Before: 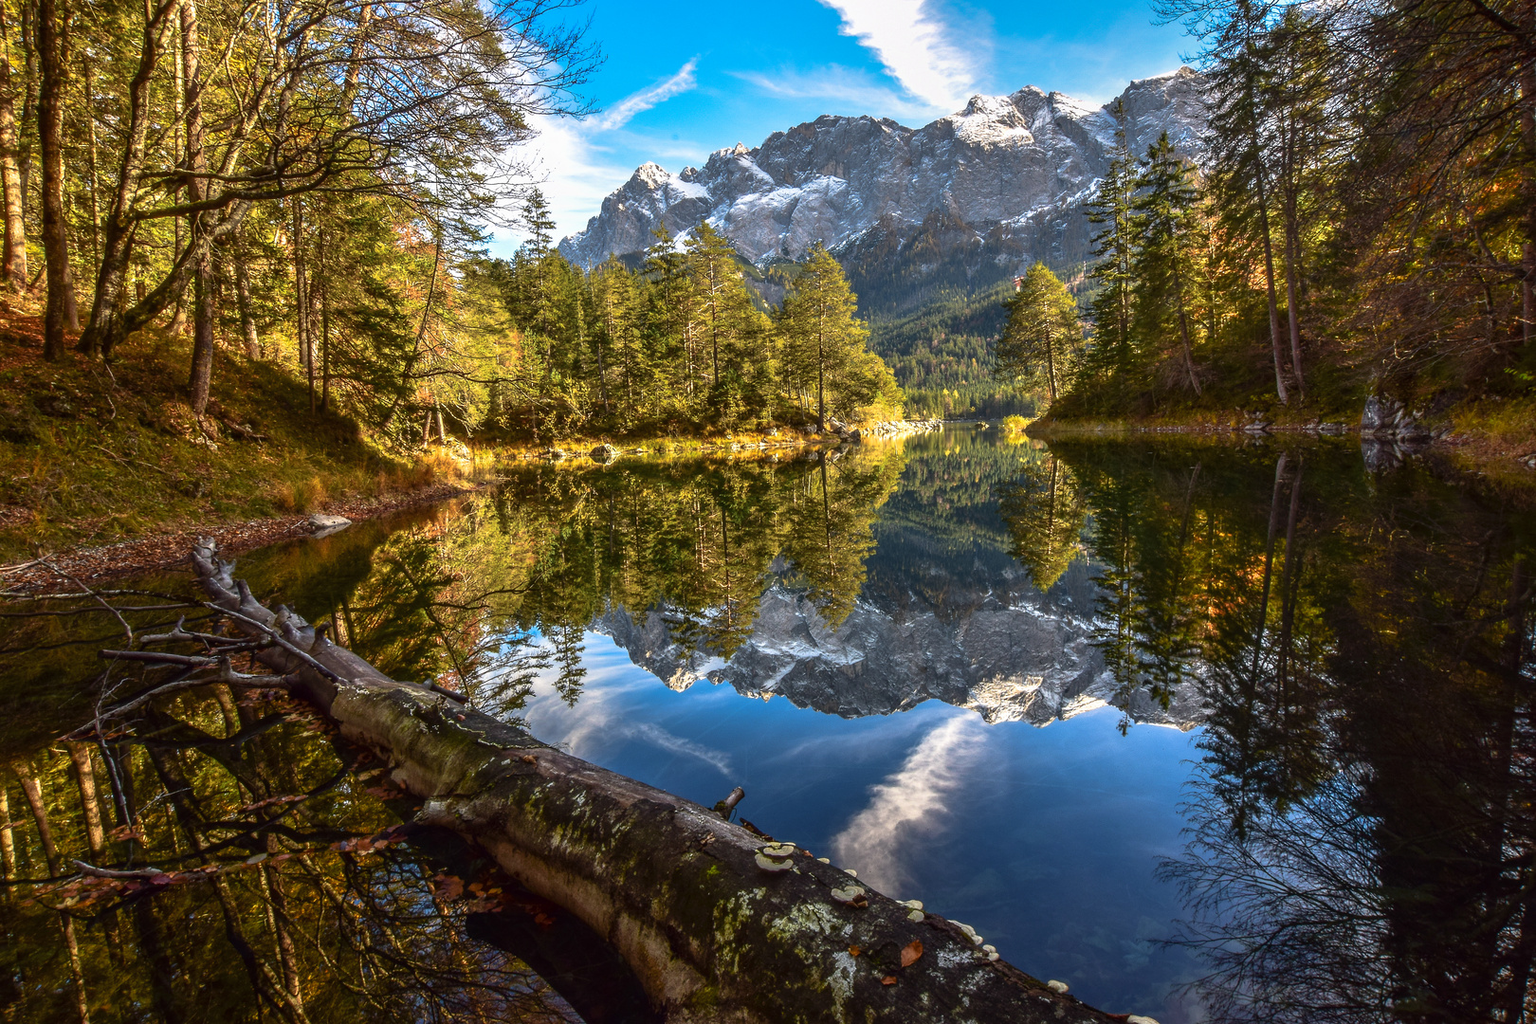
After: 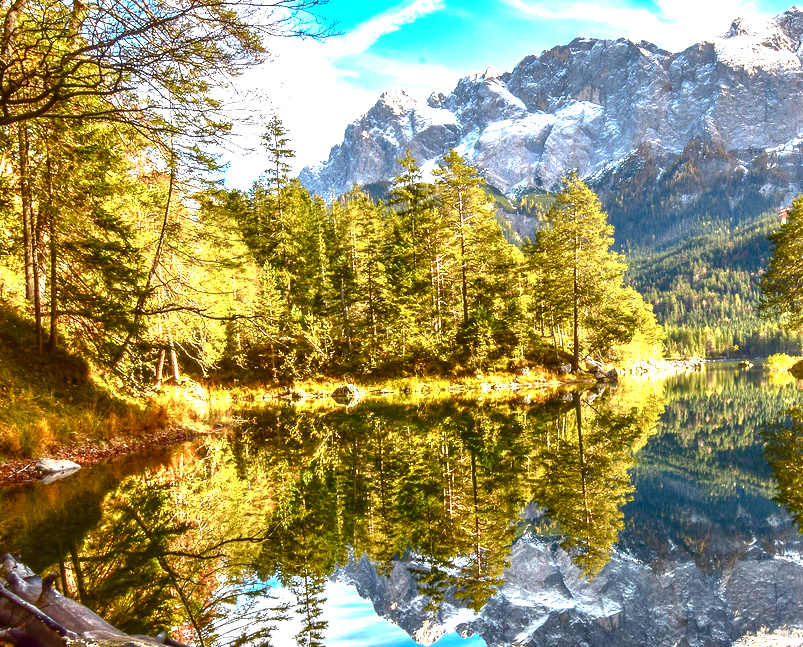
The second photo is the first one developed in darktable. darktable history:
crop: left 17.943%, top 7.811%, right 32.47%, bottom 32.237%
contrast brightness saturation: brightness -0.085
color balance rgb: perceptual saturation grading › global saturation 20%, perceptual saturation grading › highlights -25.296%, perceptual saturation grading › shadows 49.661%, global vibrance 14.157%
exposure: black level correction 0, exposure 1.348 EV, compensate exposure bias true, compensate highlight preservation false
